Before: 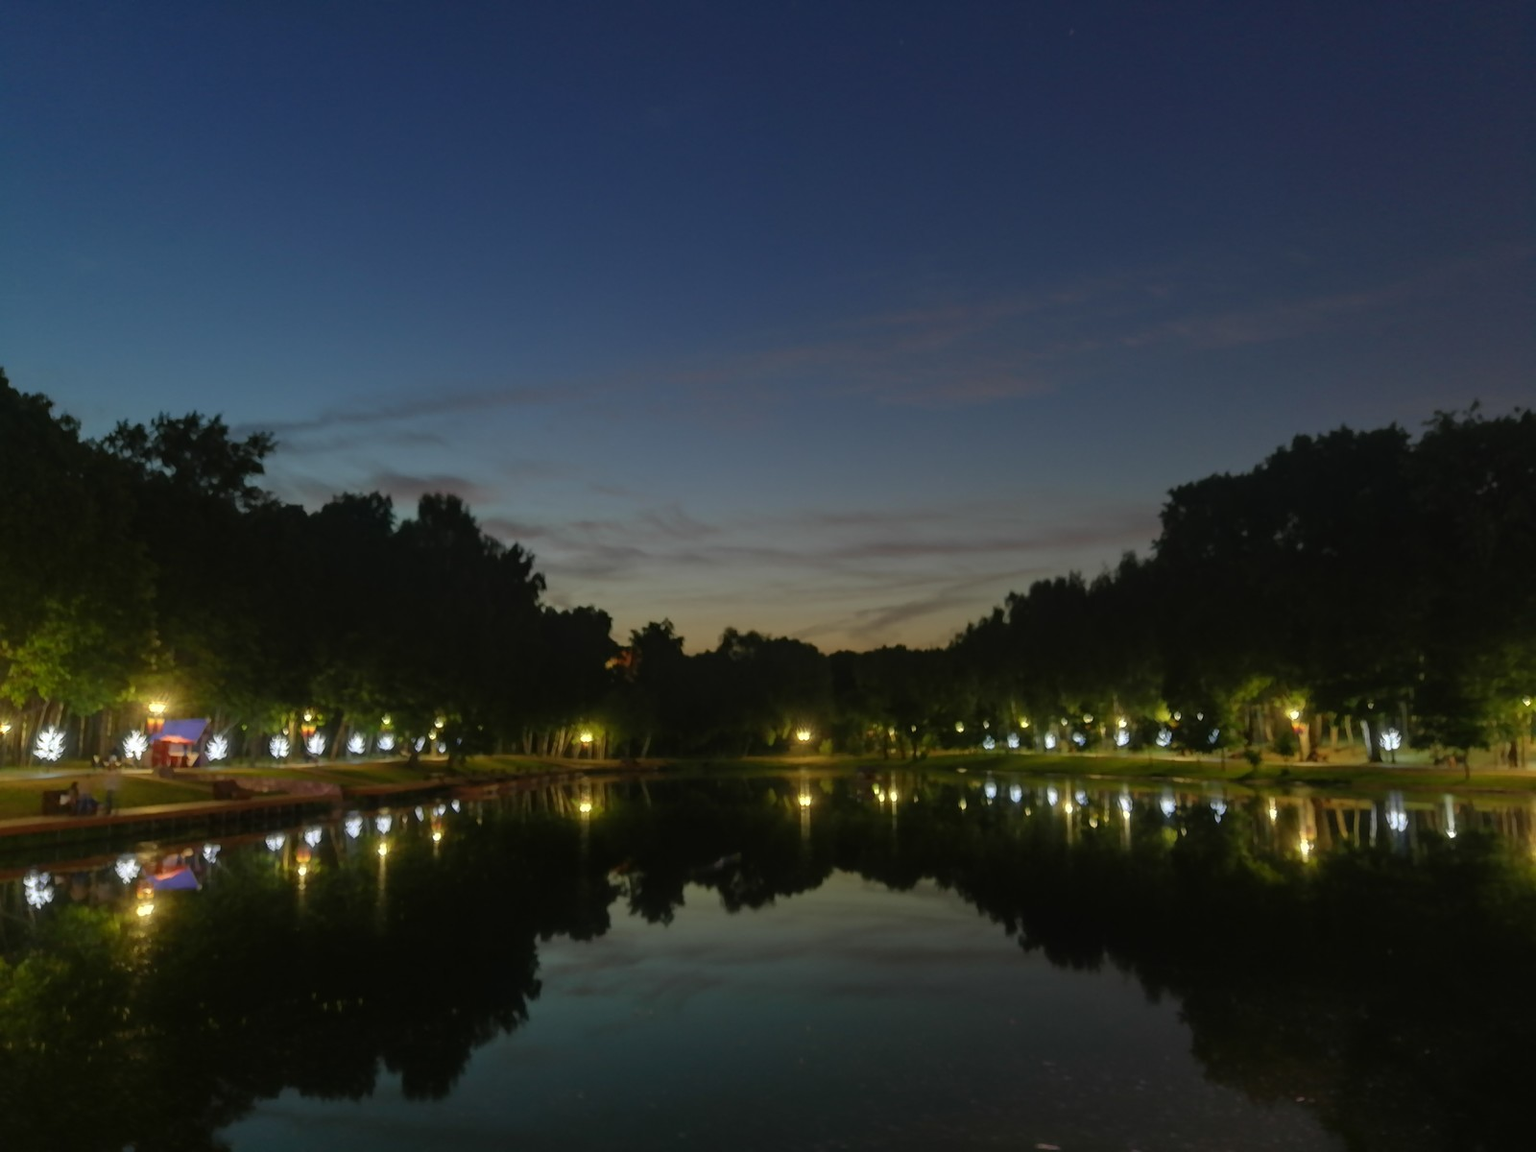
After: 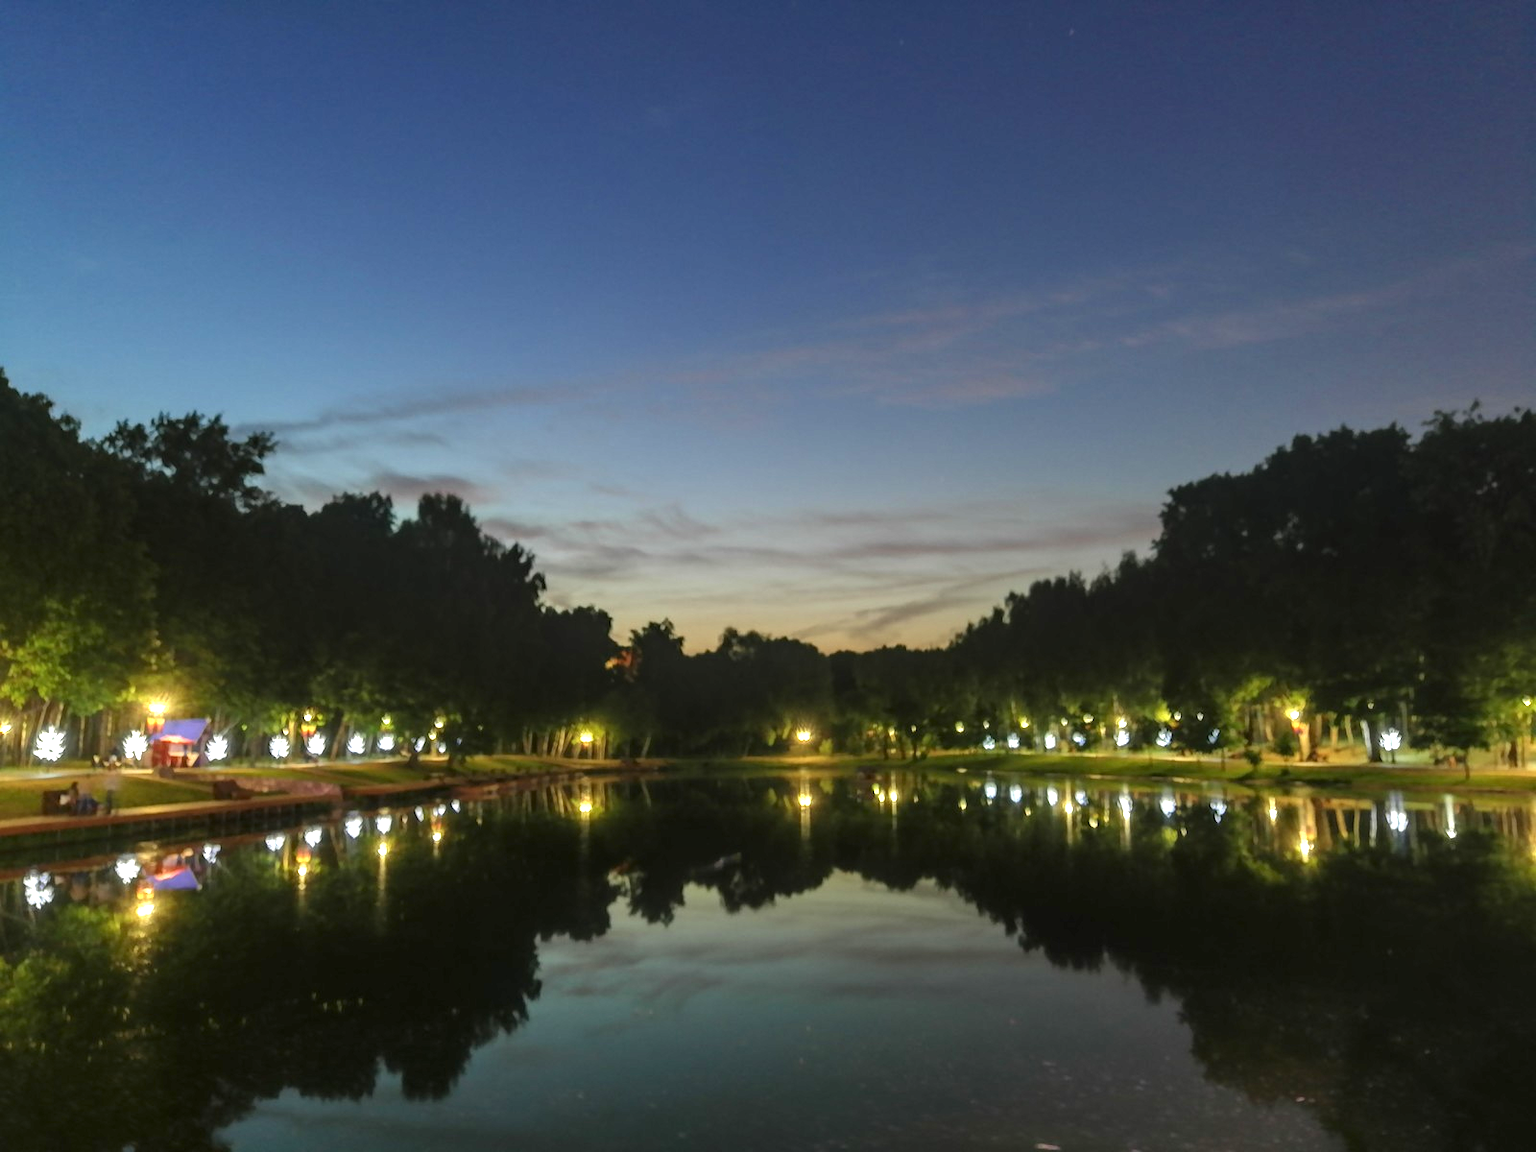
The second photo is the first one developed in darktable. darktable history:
local contrast: on, module defaults
exposure: black level correction 0, exposure 1.173 EV, compensate highlight preservation false
